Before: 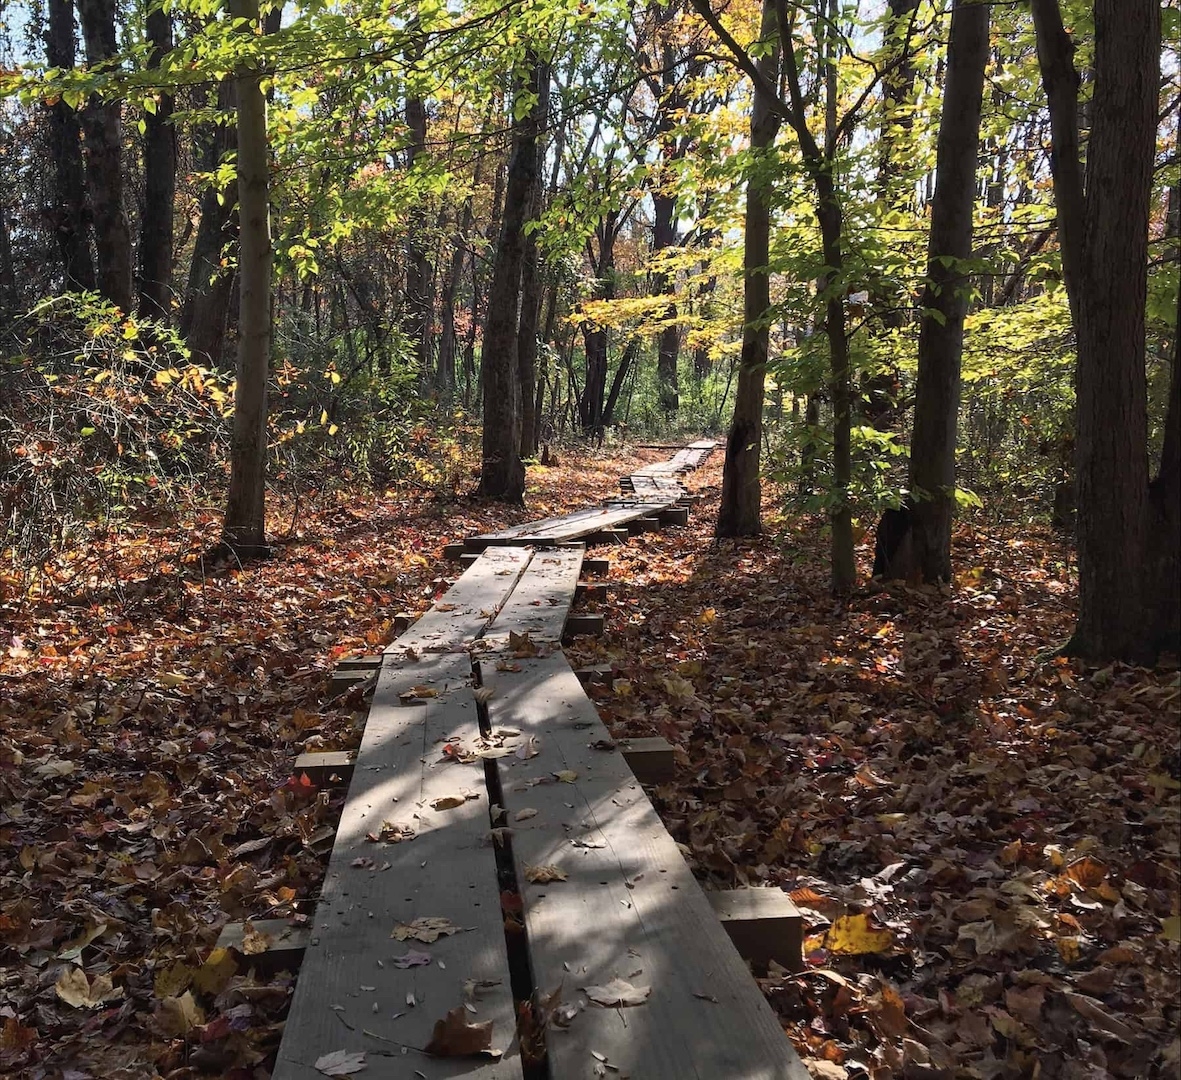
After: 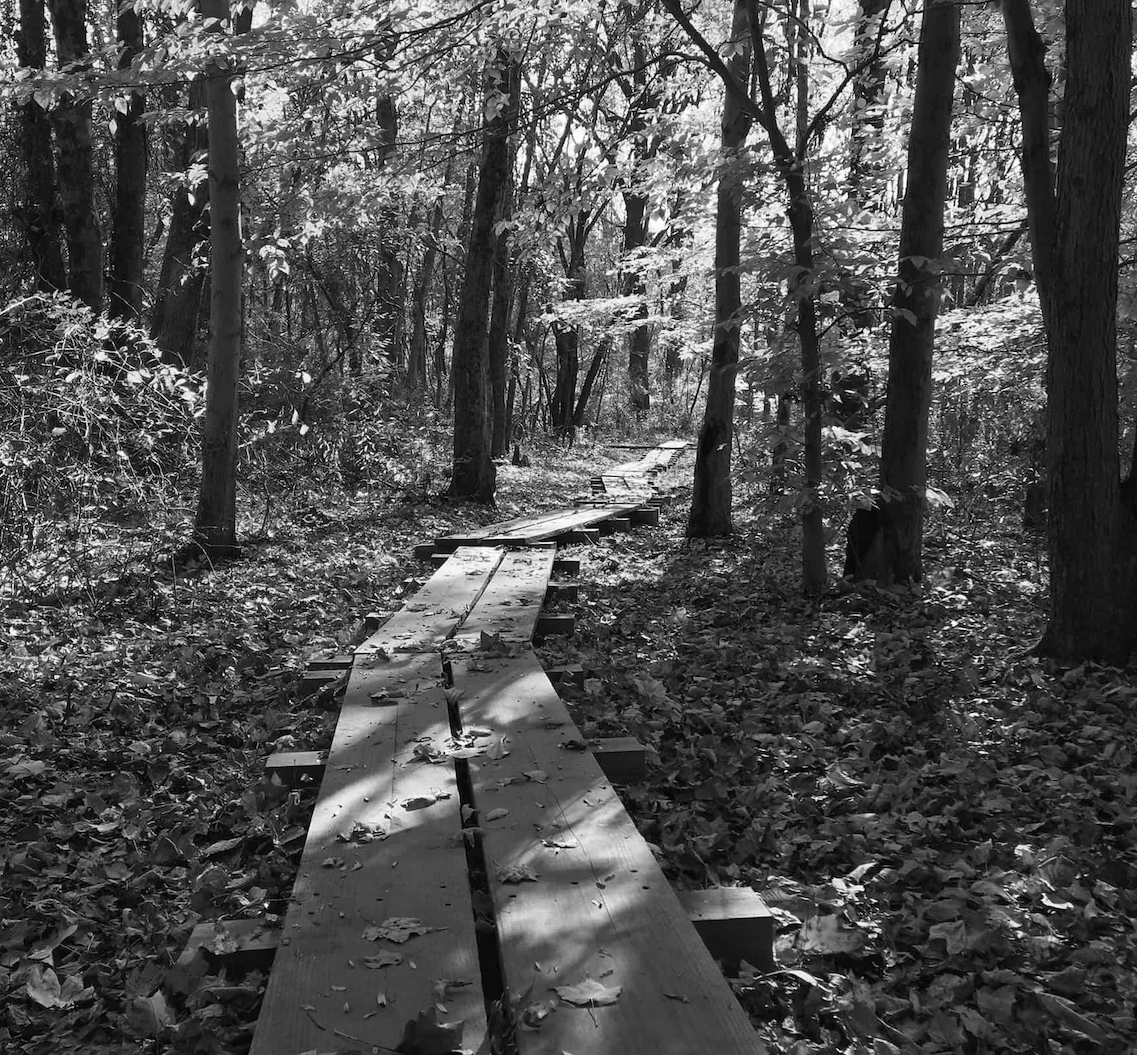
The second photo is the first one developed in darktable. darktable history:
crop and rotate: left 2.536%, right 1.107%, bottom 2.246%
monochrome: a 32, b 64, size 2.3, highlights 1
